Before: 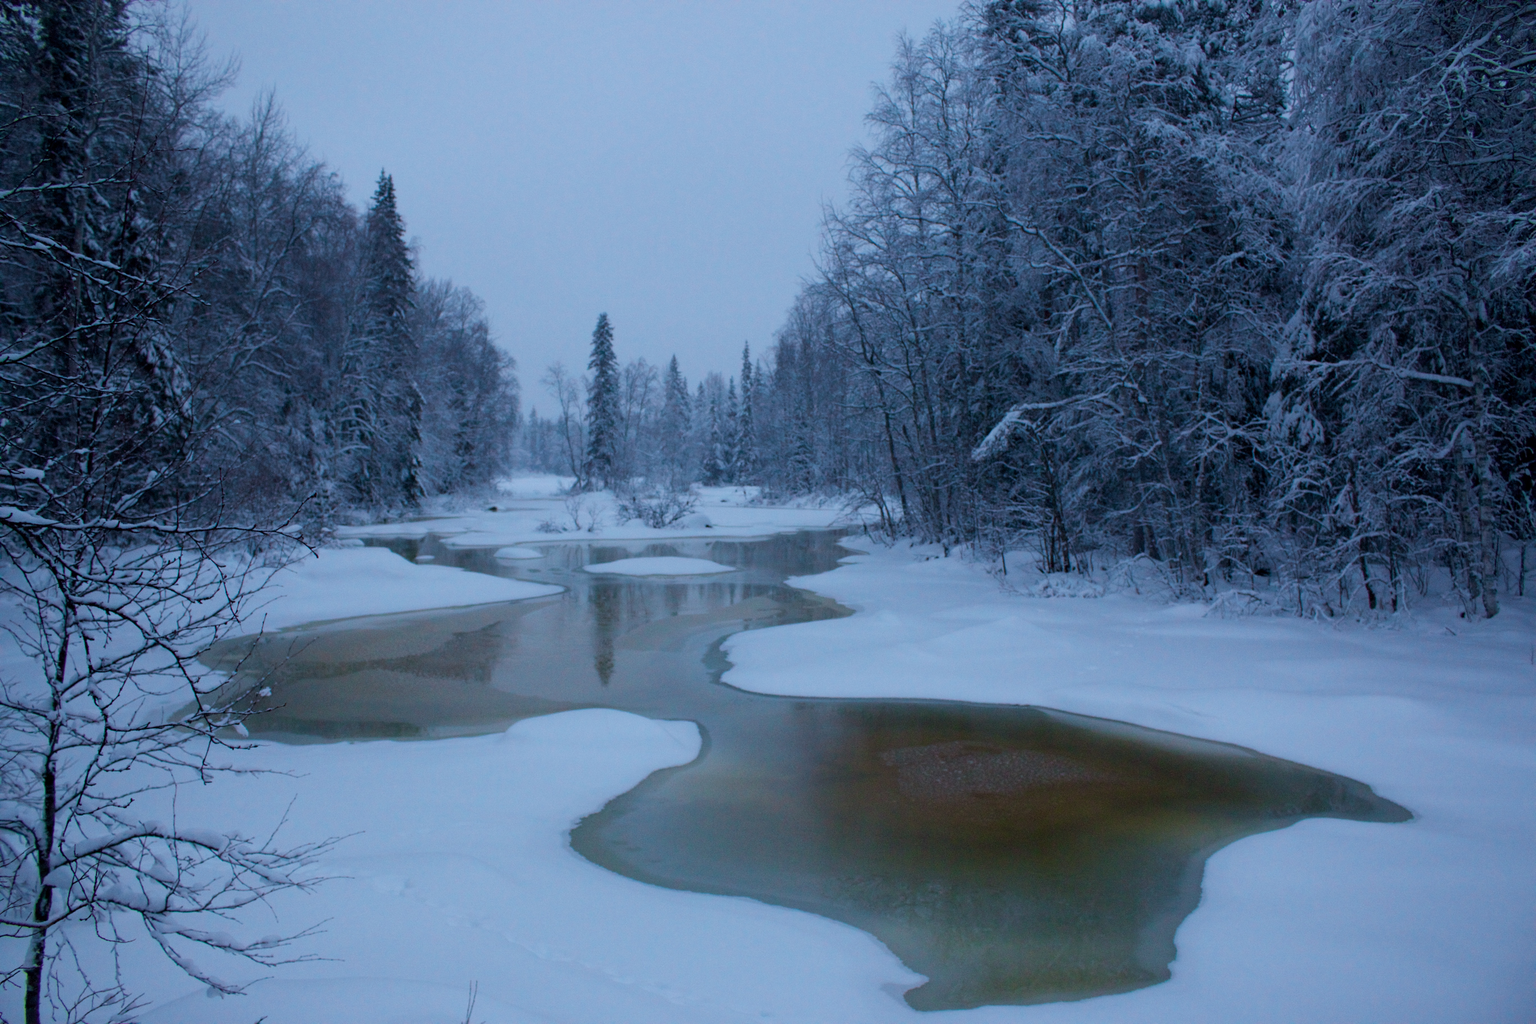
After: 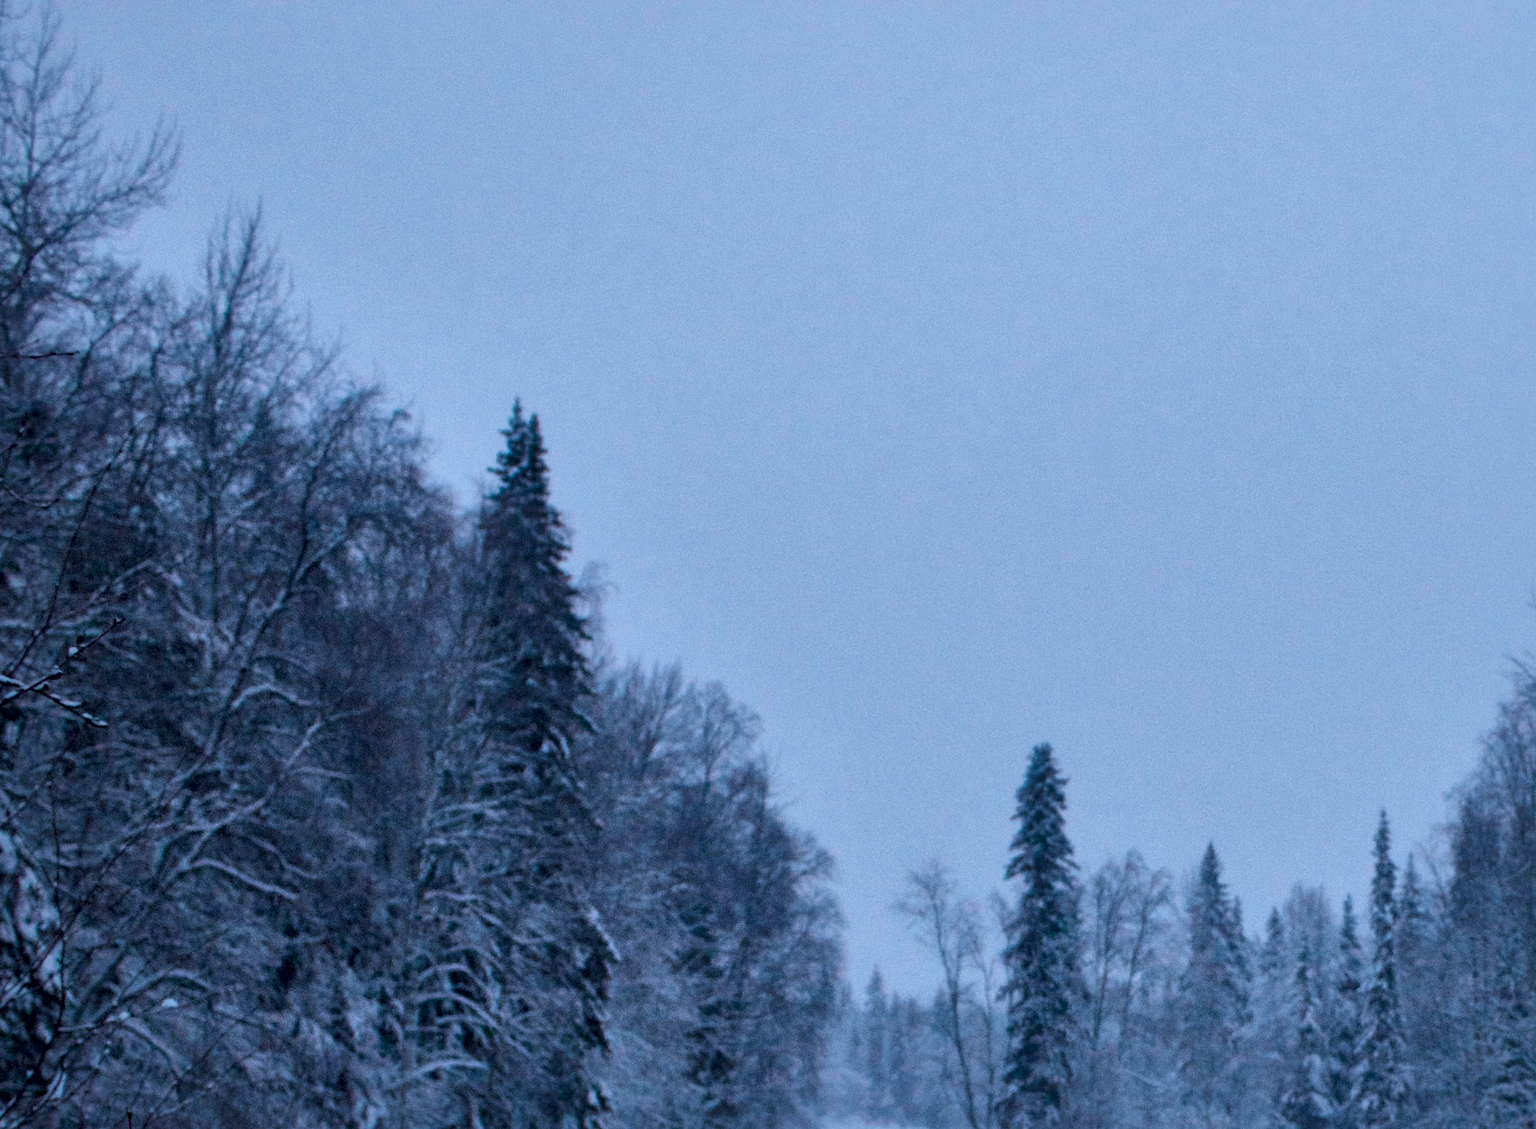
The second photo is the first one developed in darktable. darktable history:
crop and rotate: left 10.817%, top 0.062%, right 47.194%, bottom 53.626%
white balance: red 0.983, blue 1.036
local contrast: mode bilateral grid, contrast 100, coarseness 100, detail 165%, midtone range 0.2
